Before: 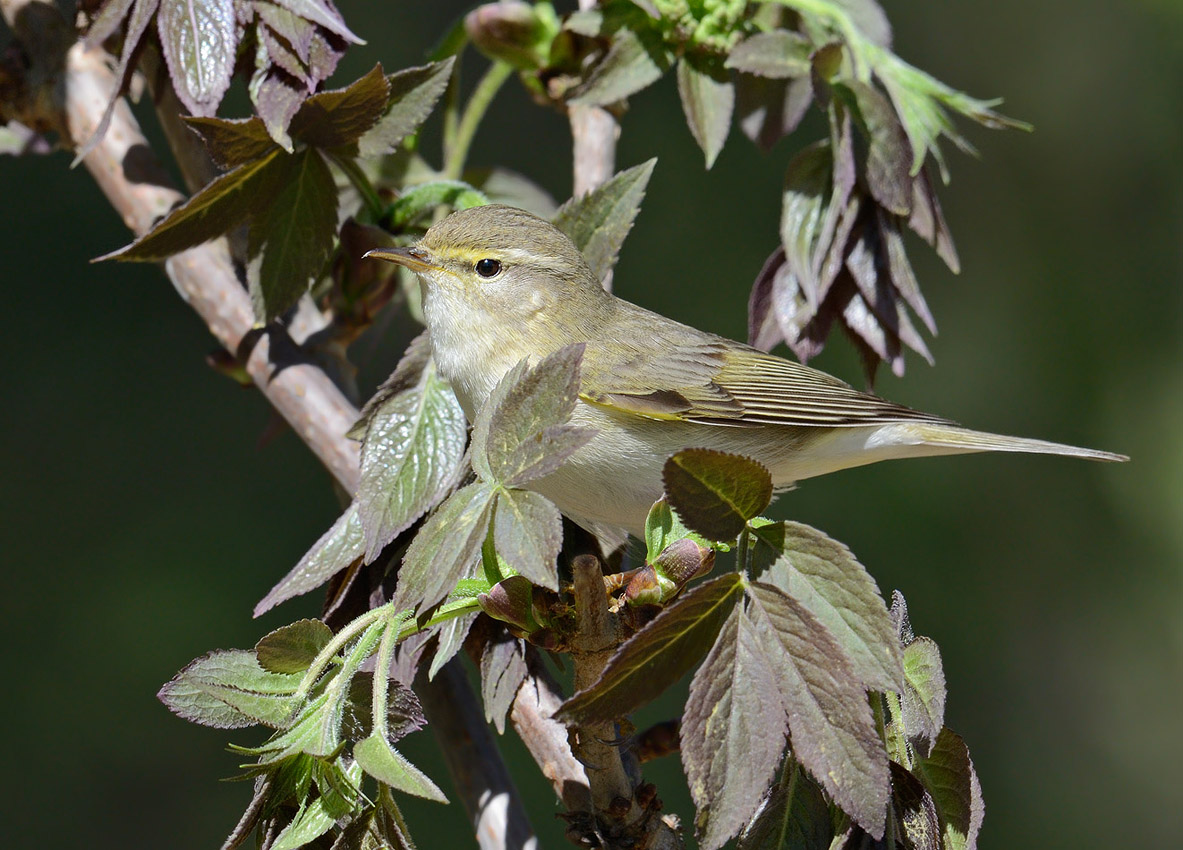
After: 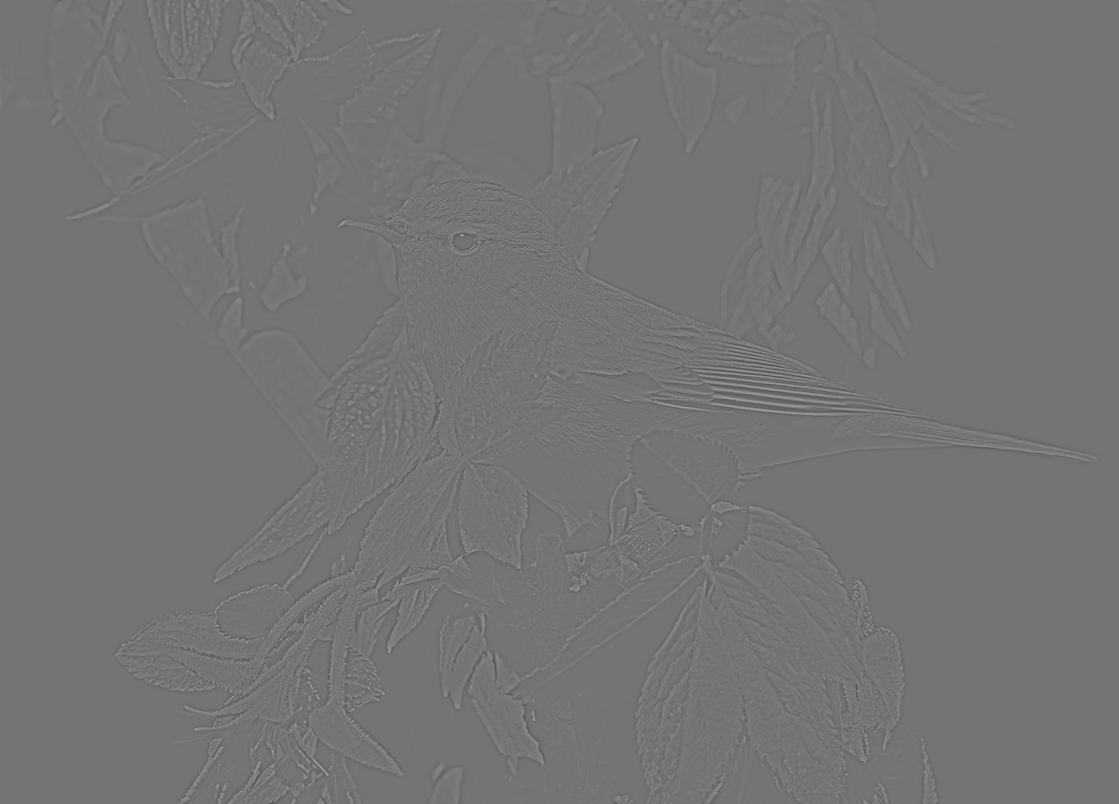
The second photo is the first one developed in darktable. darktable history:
exposure: black level correction -0.041, exposure 0.064 EV, compensate highlight preservation false
highpass: sharpness 9.84%, contrast boost 9.94%
monochrome: a 32, b 64, size 2.3
crop and rotate: angle -2.38°
